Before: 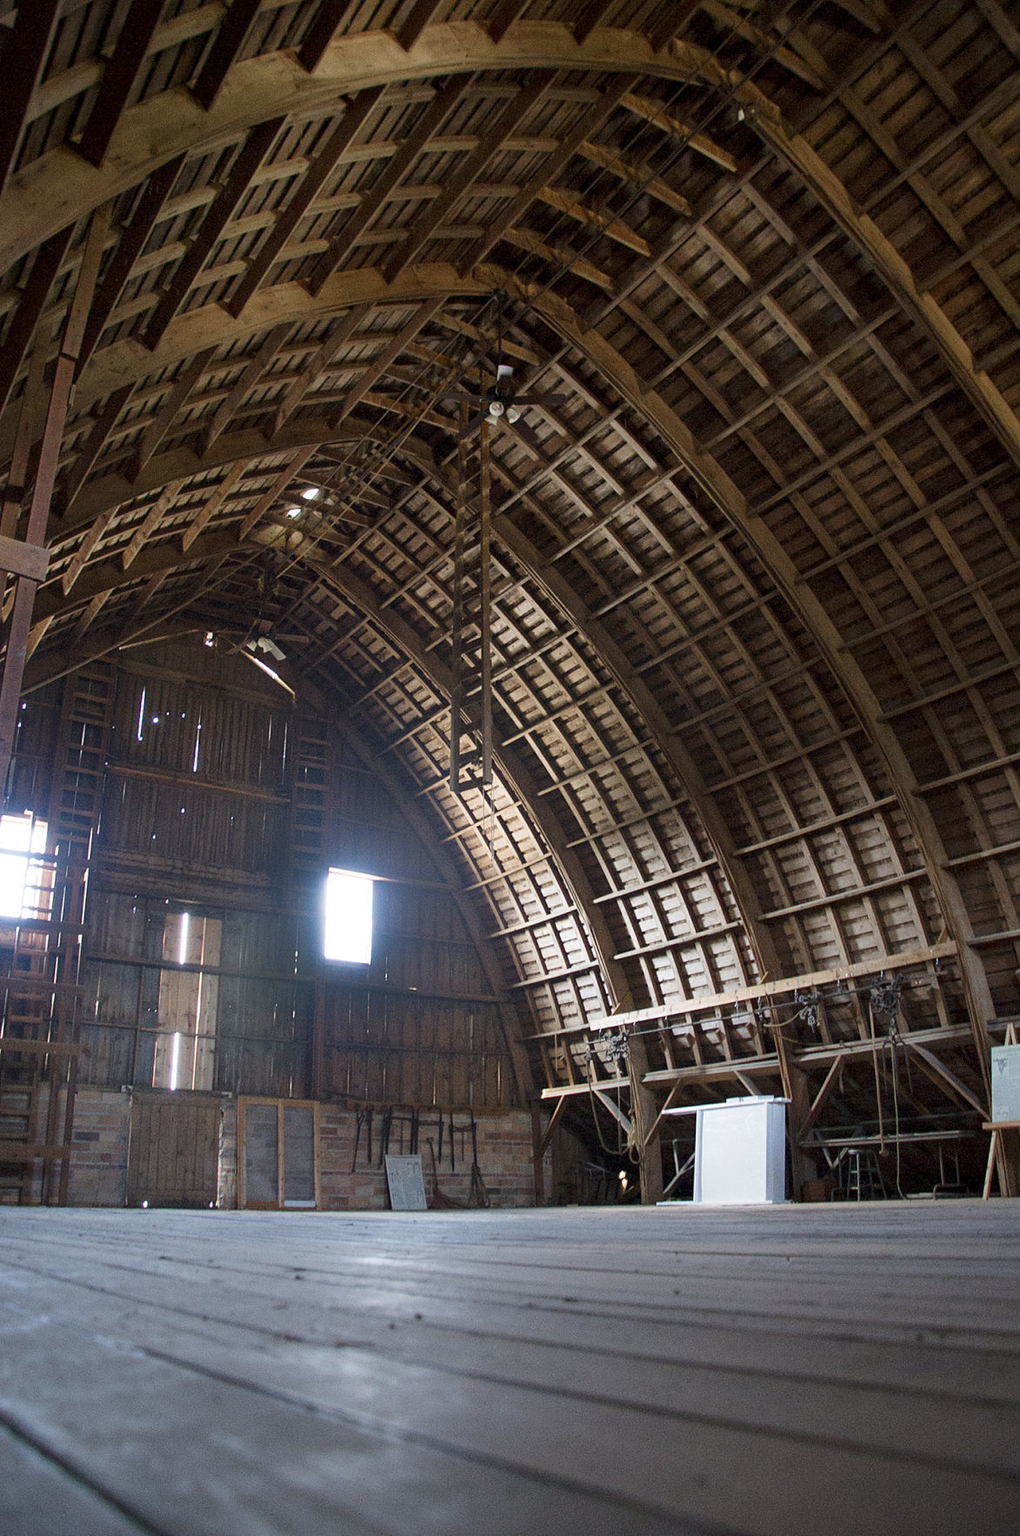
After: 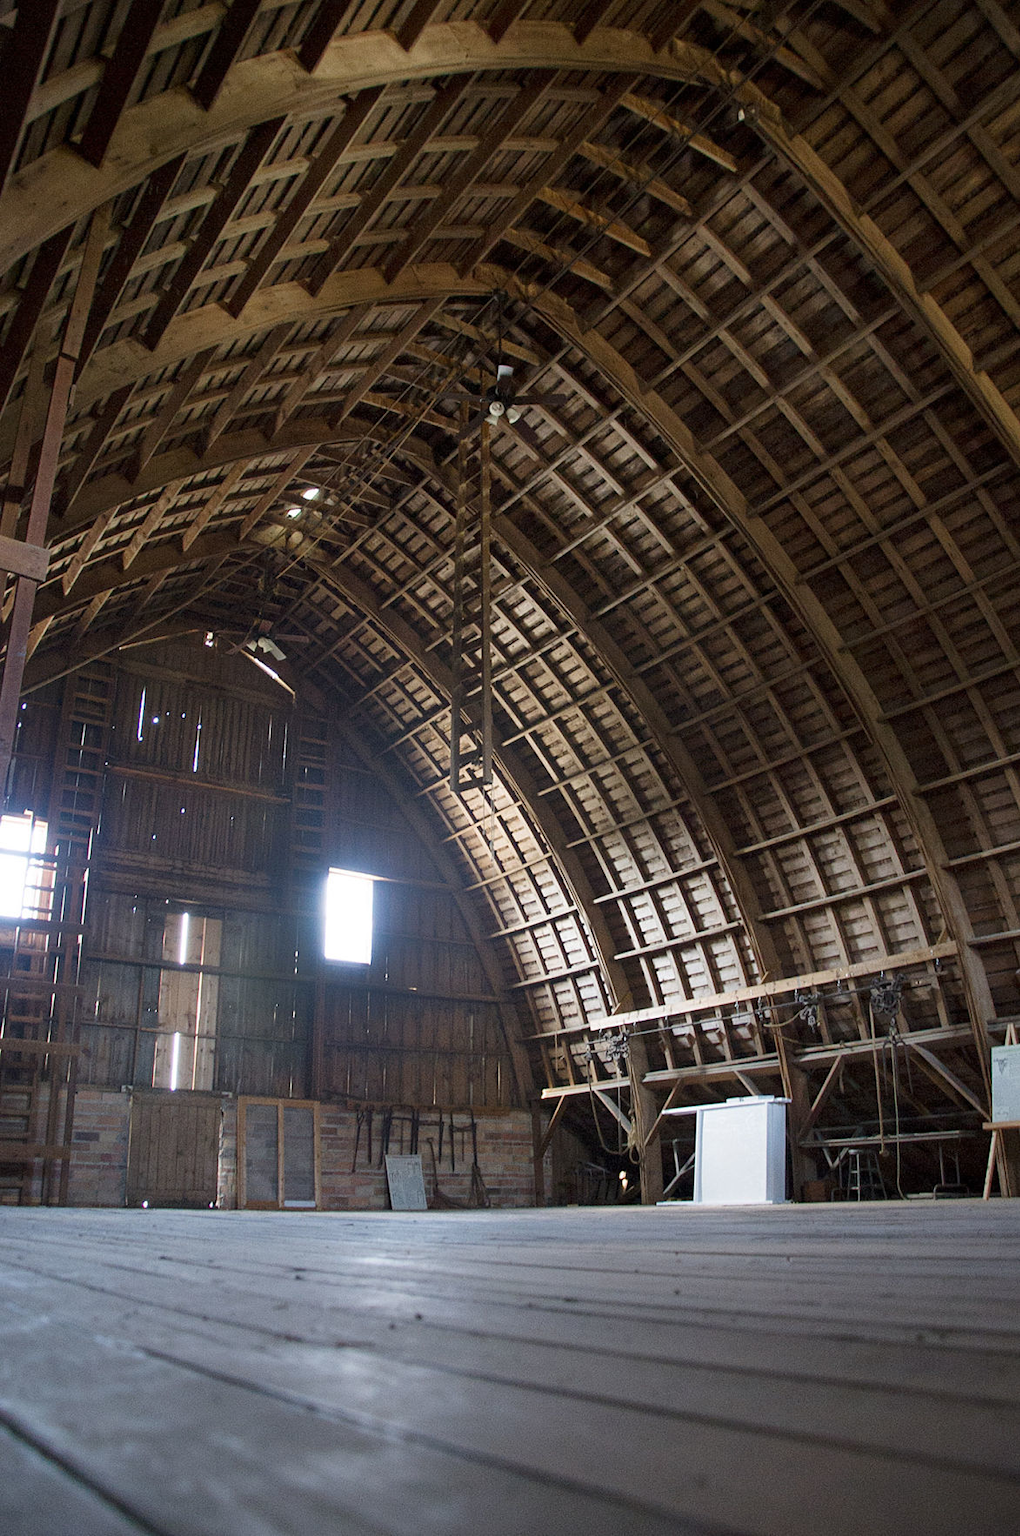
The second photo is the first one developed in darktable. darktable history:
levels: mode automatic, levels [0, 0.445, 1]
